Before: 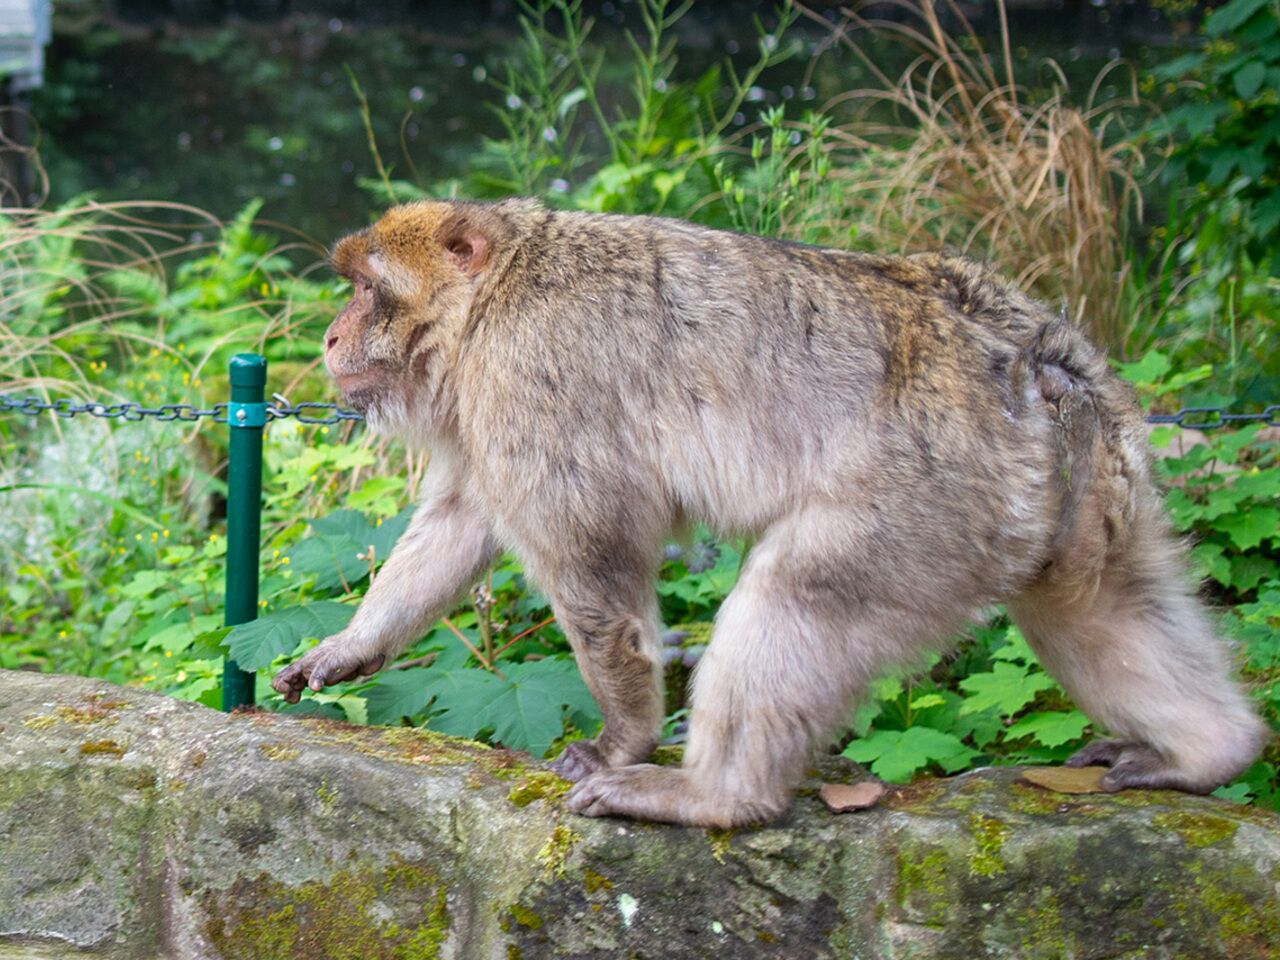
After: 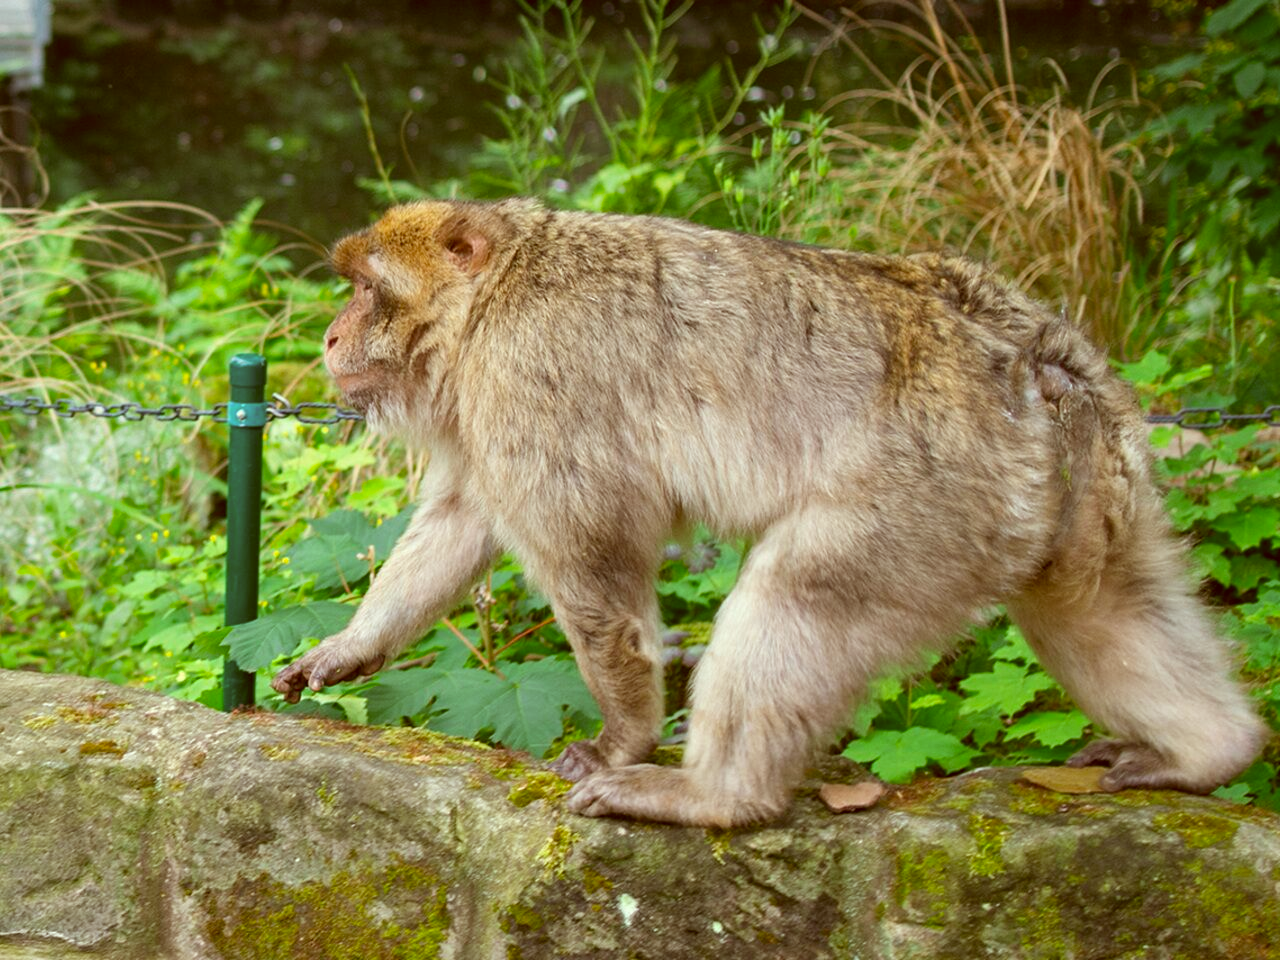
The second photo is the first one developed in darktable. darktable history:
color correction: highlights a* -5.6, highlights b* 9.8, shadows a* 9.85, shadows b* 24.8
